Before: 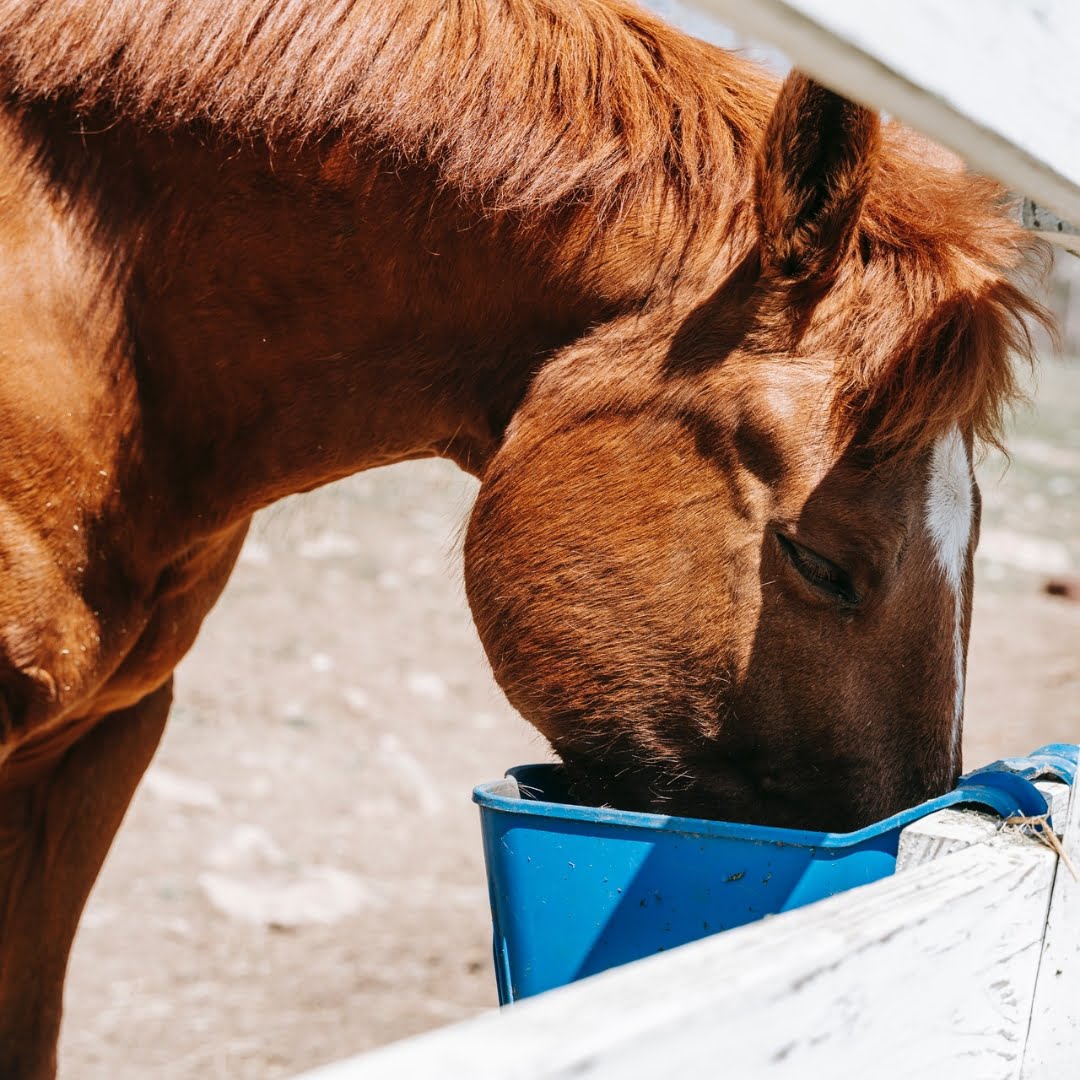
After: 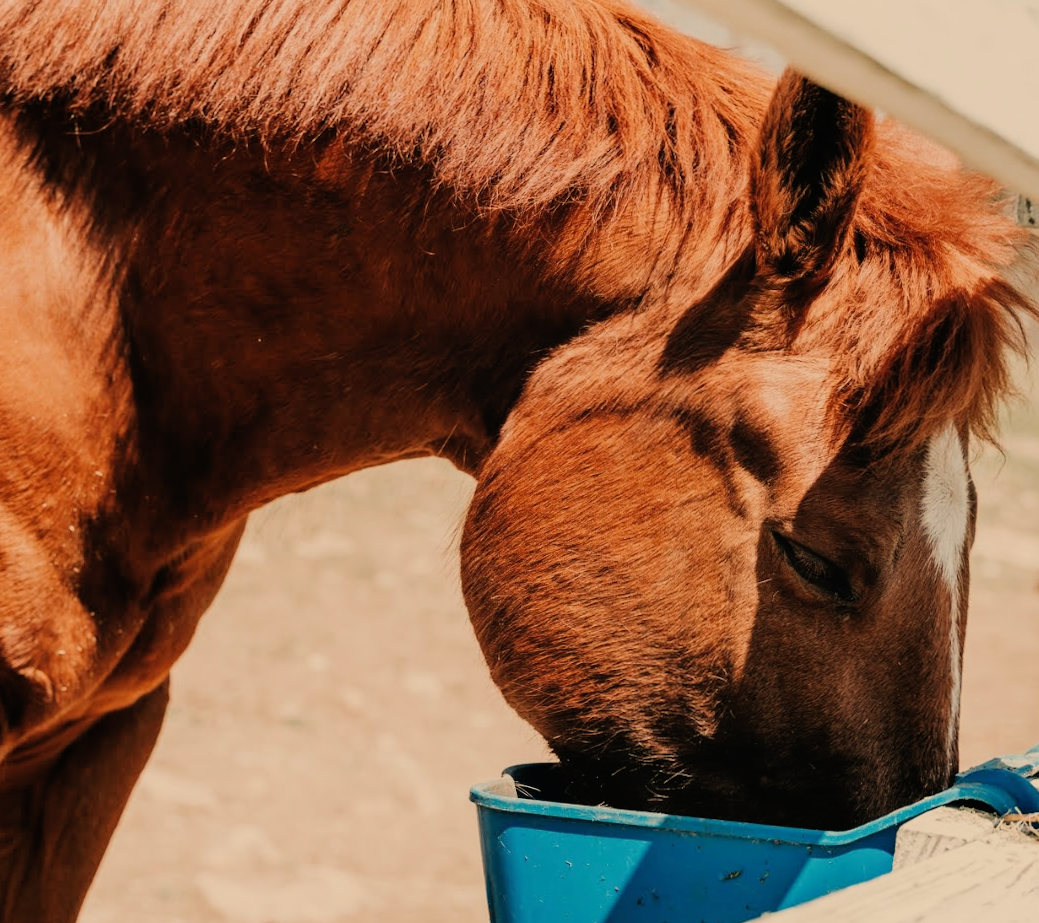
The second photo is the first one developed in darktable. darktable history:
local contrast: mode bilateral grid, contrast 100, coarseness 100, detail 91%, midtone range 0.2
filmic rgb: black relative exposure -7.65 EV, white relative exposure 4.56 EV, hardness 3.61, contrast 1.05
white balance: red 1.138, green 0.996, blue 0.812
crop and rotate: angle 0.2°, left 0.275%, right 3.127%, bottom 14.18%
